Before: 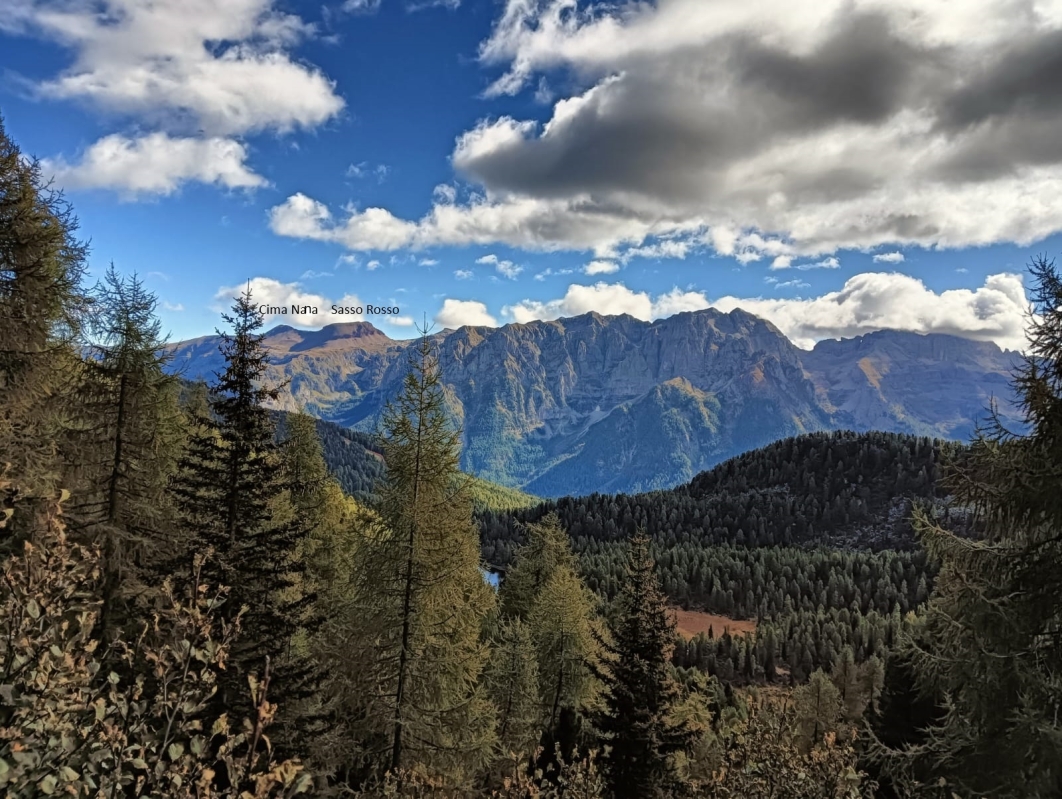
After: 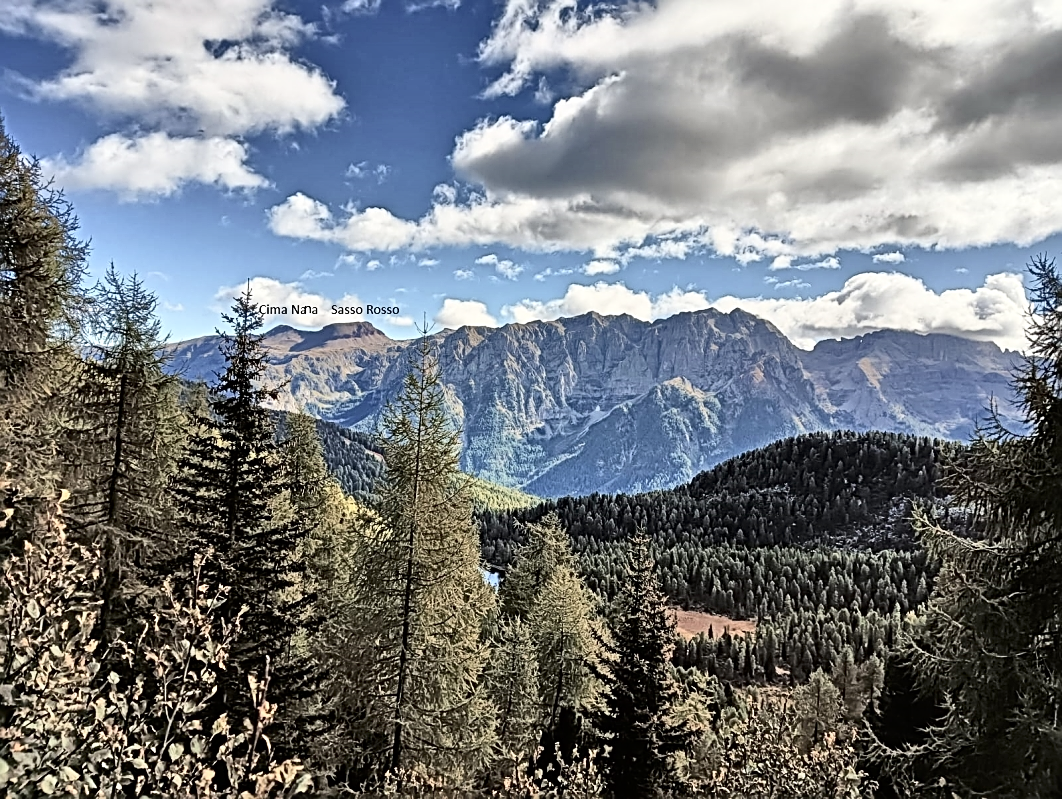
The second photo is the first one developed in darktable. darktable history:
contrast brightness saturation: contrast 0.25, saturation -0.31
sharpen: amount 0.75
tone equalizer: -7 EV 0.15 EV, -6 EV 0.6 EV, -5 EV 1.15 EV, -4 EV 1.33 EV, -3 EV 1.15 EV, -2 EV 0.6 EV, -1 EV 0.15 EV, mask exposure compensation -0.5 EV
